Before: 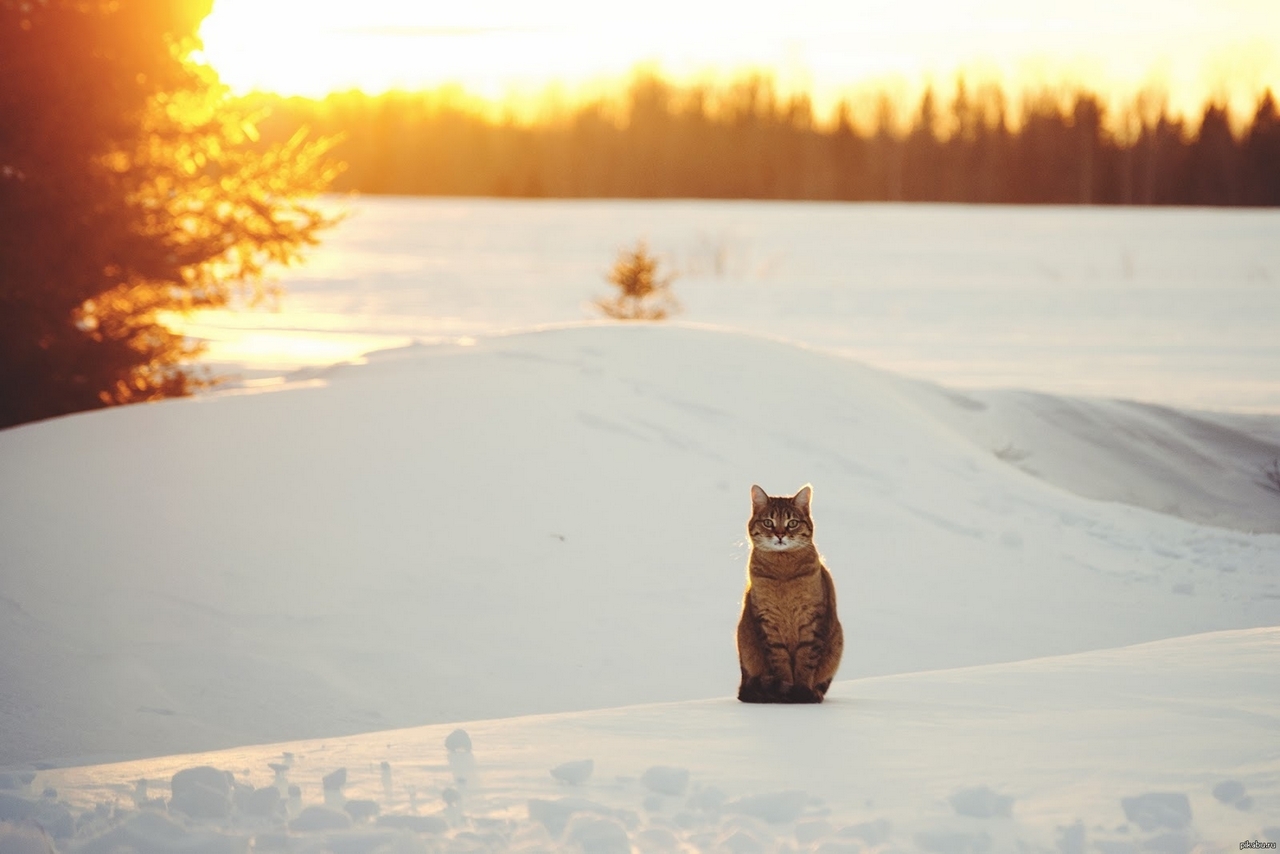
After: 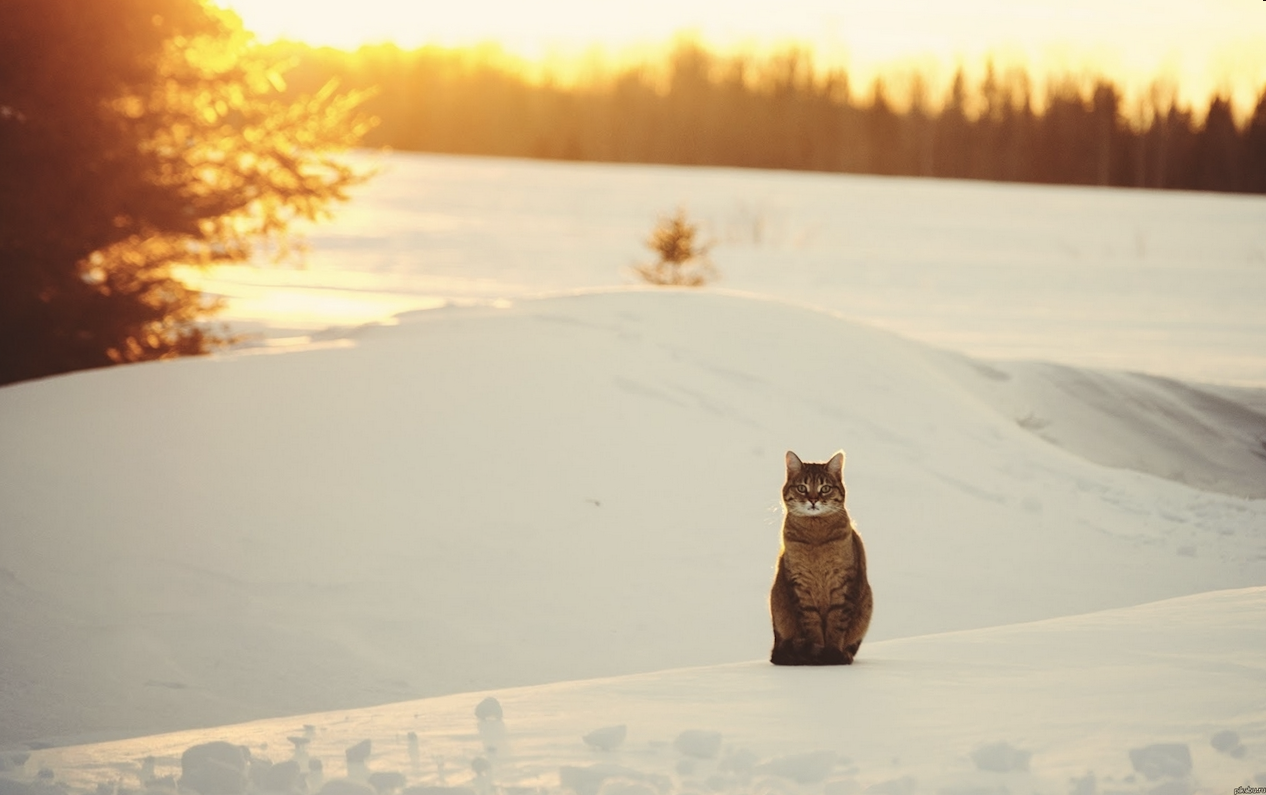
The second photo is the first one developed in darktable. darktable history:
rotate and perspective: rotation 0.679°, lens shift (horizontal) 0.136, crop left 0.009, crop right 0.991, crop top 0.078, crop bottom 0.95
color balance: lift [1.005, 1.002, 0.998, 0.998], gamma [1, 1.021, 1.02, 0.979], gain [0.923, 1.066, 1.056, 0.934]
contrast brightness saturation: contrast 0.11, saturation -0.17
